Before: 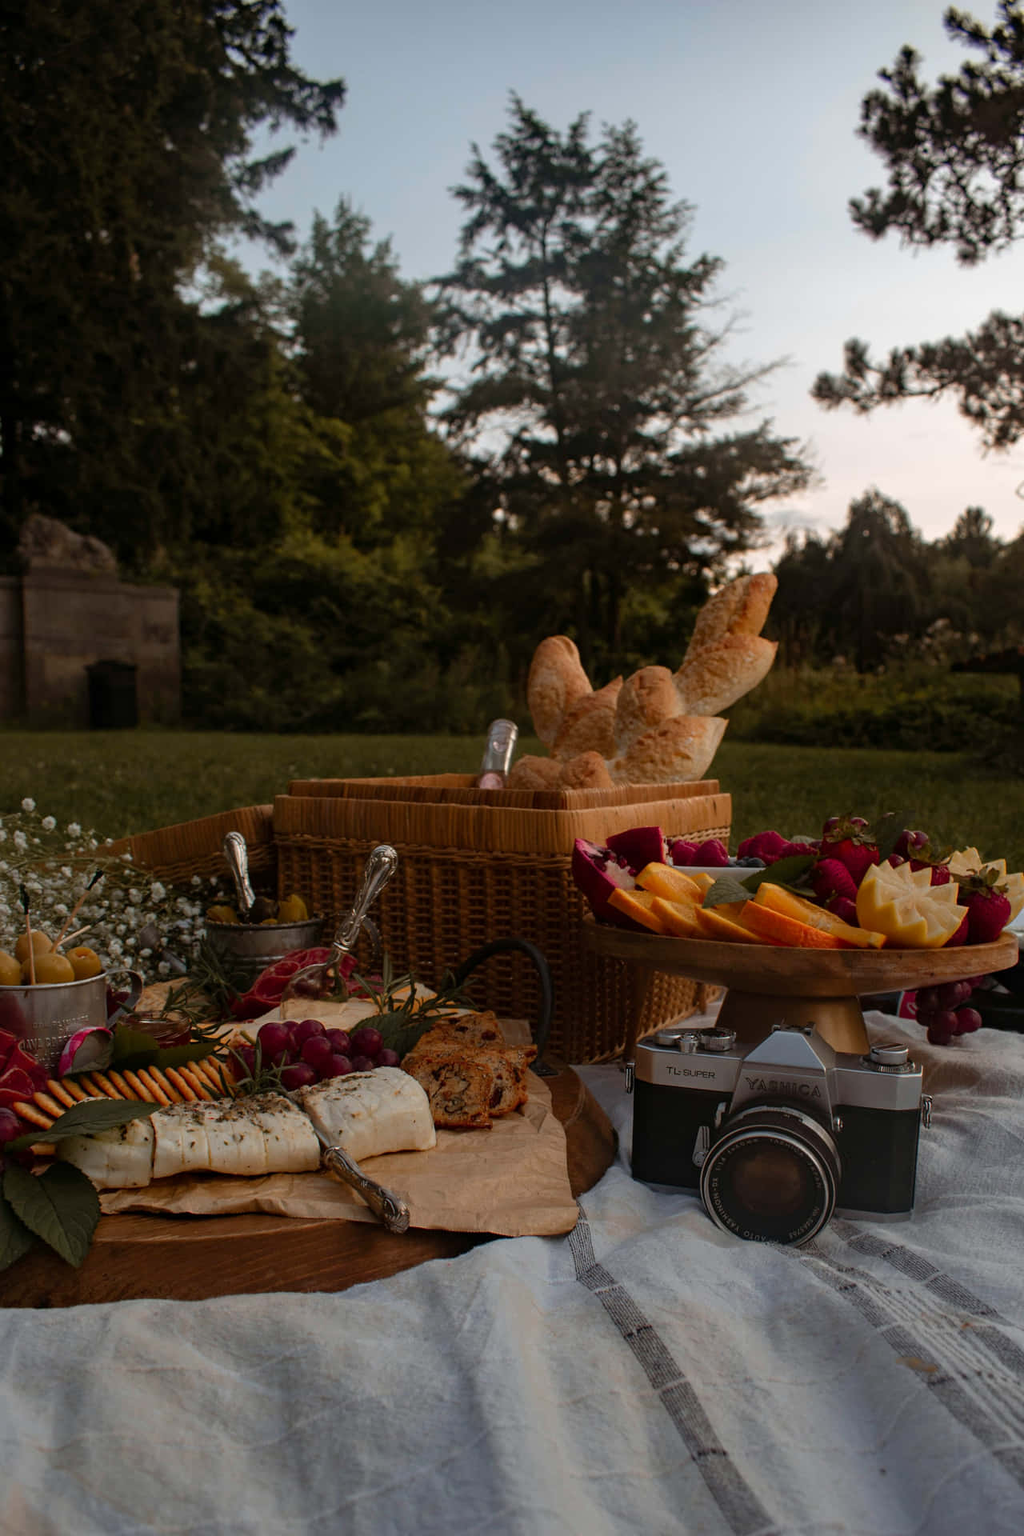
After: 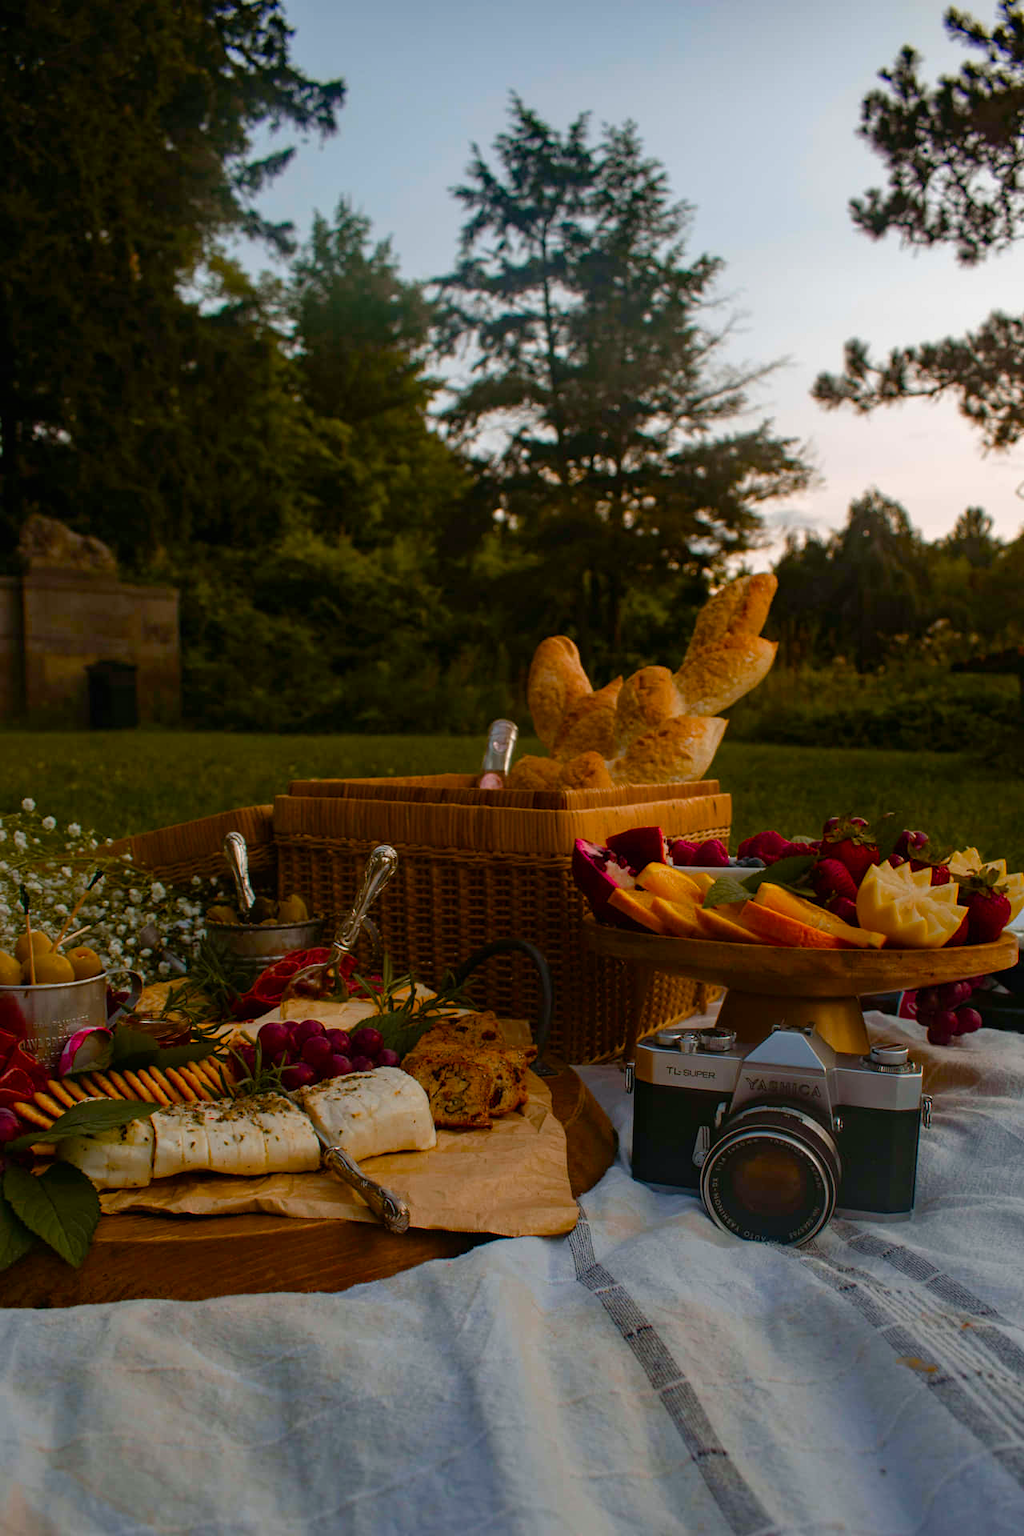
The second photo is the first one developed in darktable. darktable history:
contrast brightness saturation: contrast -0.012, brightness -0.015, saturation 0.026
color balance rgb: shadows lift › chroma 2.006%, shadows lift › hue 214.79°, linear chroma grading › global chroma 14.627%, perceptual saturation grading › global saturation 20%, perceptual saturation grading › highlights -25.838%, perceptual saturation grading › shadows 50.118%, perceptual brilliance grading › global brilliance 2.687%, perceptual brilliance grading › highlights -2.954%, perceptual brilliance grading › shadows 3.441%, global vibrance 14.199%
